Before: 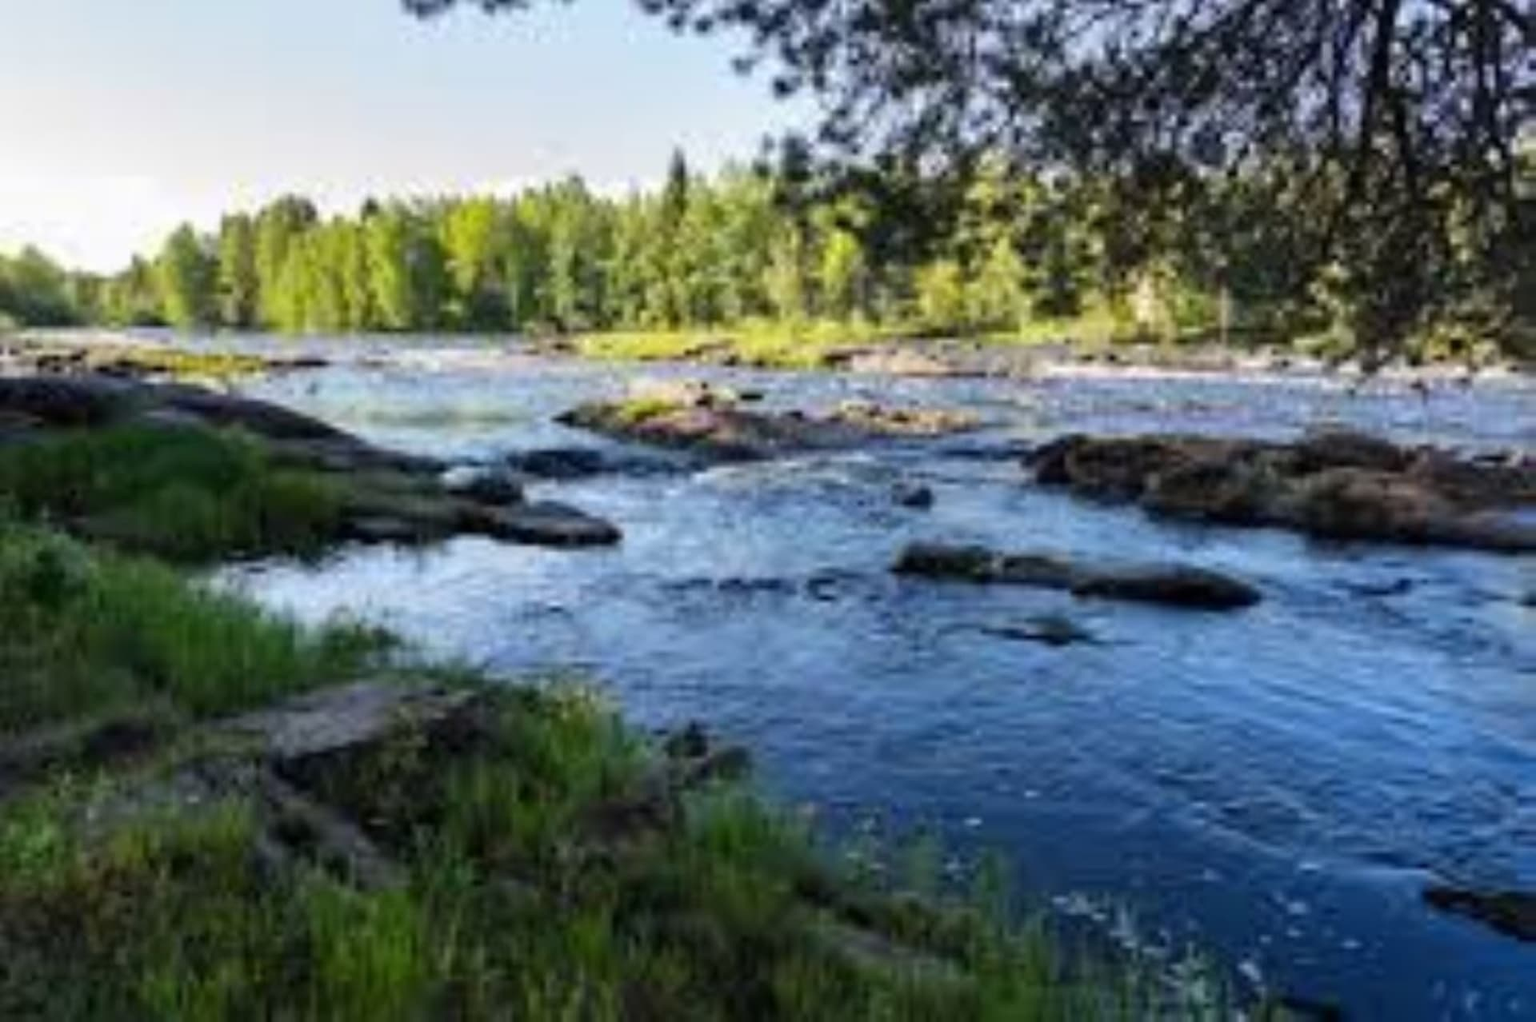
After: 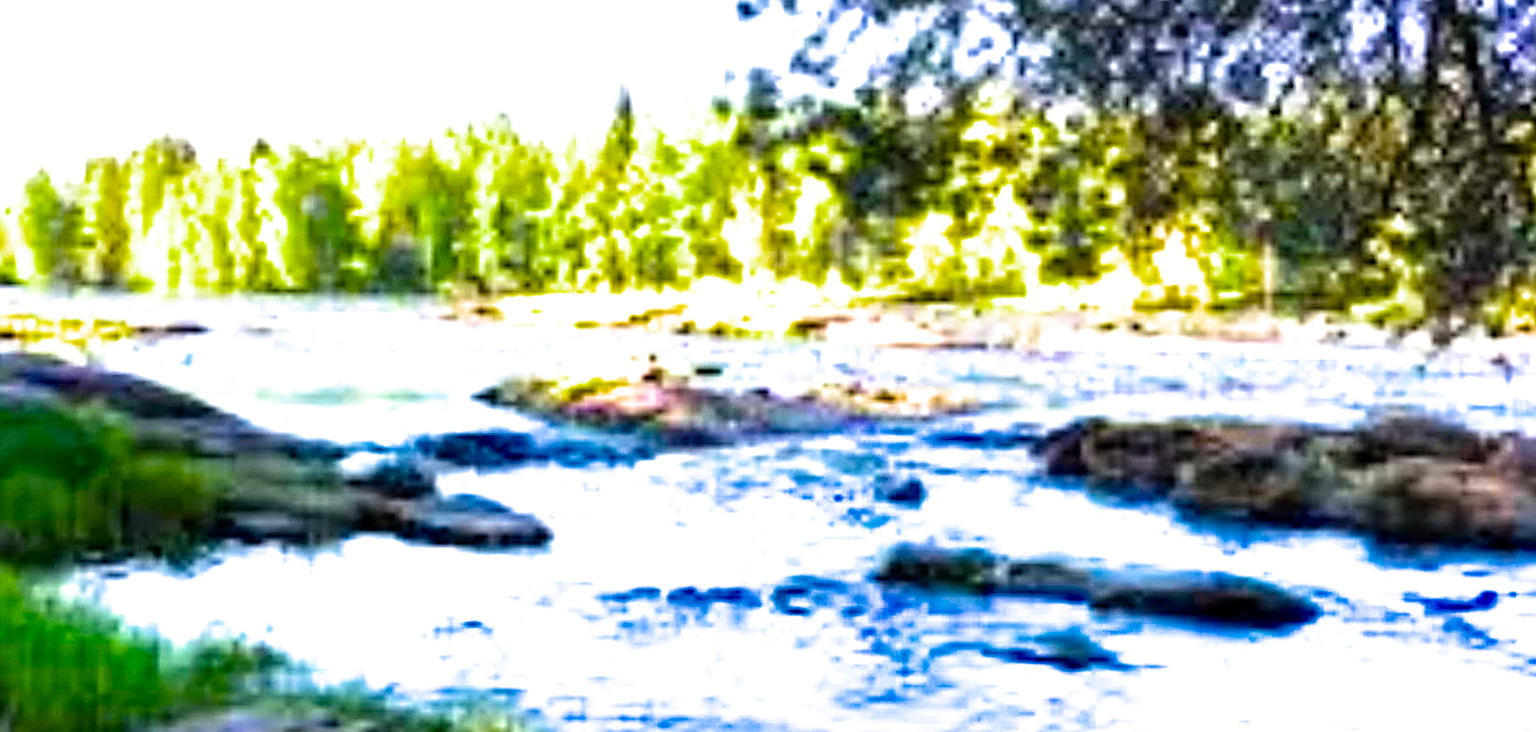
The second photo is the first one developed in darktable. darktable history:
exposure: exposure 1.5 EV, compensate highlight preservation false
rotate and perspective: rotation 0.226°, lens shift (vertical) -0.042, crop left 0.023, crop right 0.982, crop top 0.006, crop bottom 0.994
grain: coarseness 0.09 ISO, strength 10%
tone equalizer: on, module defaults
crop and rotate: left 9.345%, top 7.22%, right 4.982%, bottom 32.331%
color balance rgb: linear chroma grading › global chroma 15%, perceptual saturation grading › global saturation 30%
sharpen: on, module defaults
filmic rgb: black relative exposure -12 EV, white relative exposure 2.8 EV, threshold 3 EV, target black luminance 0%, hardness 8.06, latitude 70.41%, contrast 1.14, highlights saturation mix 10%, shadows ↔ highlights balance -0.388%, color science v4 (2020), iterations of high-quality reconstruction 10, contrast in shadows soft, contrast in highlights soft, enable highlight reconstruction true
